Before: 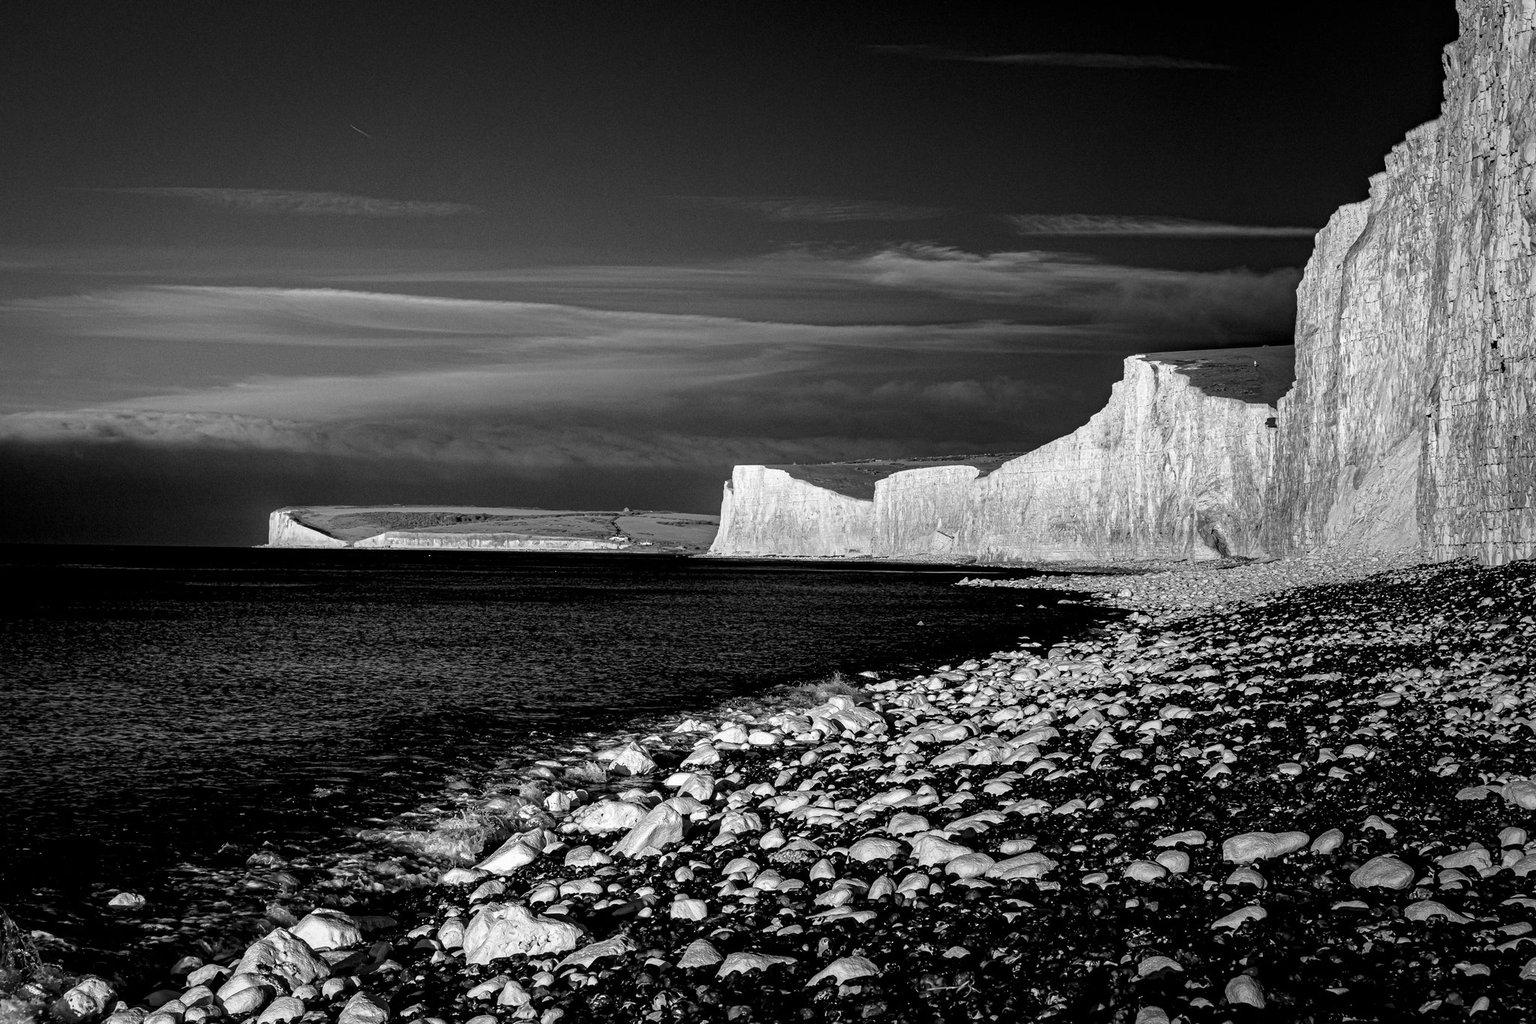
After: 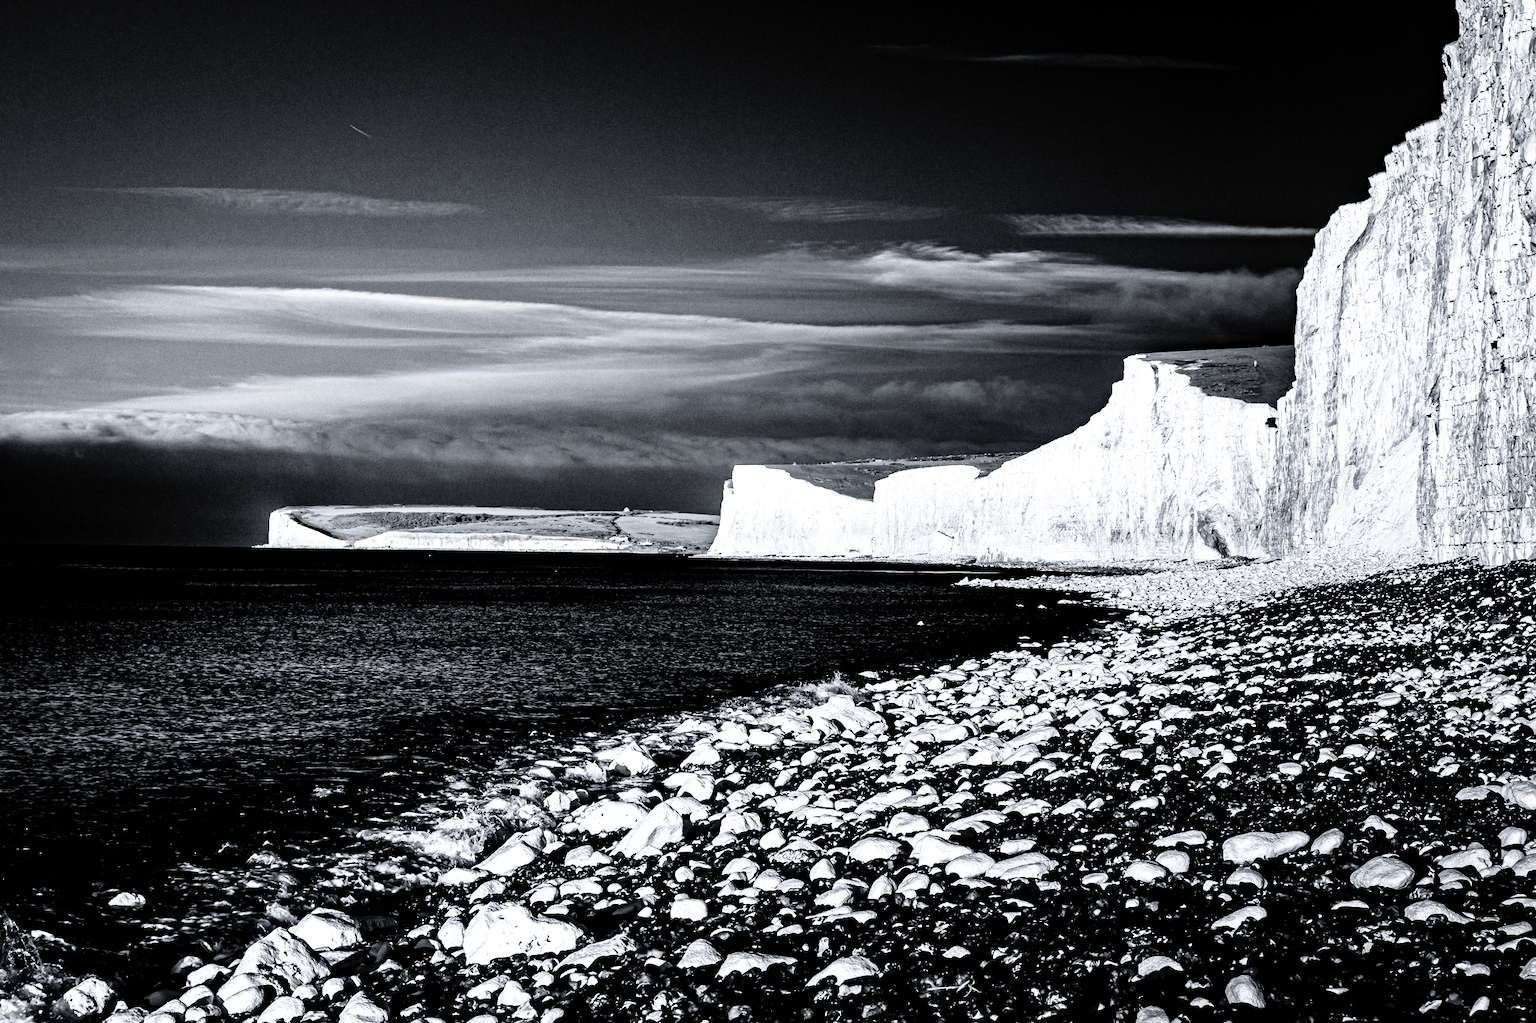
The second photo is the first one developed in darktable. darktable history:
exposure: compensate highlight preservation false
contrast equalizer: y [[0.5, 0.5, 0.544, 0.569, 0.5, 0.5], [0.5 ×6], [0.5 ×6], [0 ×6], [0 ×6]]
white balance: red 0.974, blue 1.044
base curve: curves: ch0 [(0, 0) (0.012, 0.01) (0.073, 0.168) (0.31, 0.711) (0.645, 0.957) (1, 1)], preserve colors none
color balance rgb: shadows lift › luminance -20%, power › hue 72.24°, highlights gain › luminance 15%, global offset › hue 171.6°, perceptual saturation grading › highlights -15%, perceptual saturation grading › shadows 25%, global vibrance 35%, contrast 10%
